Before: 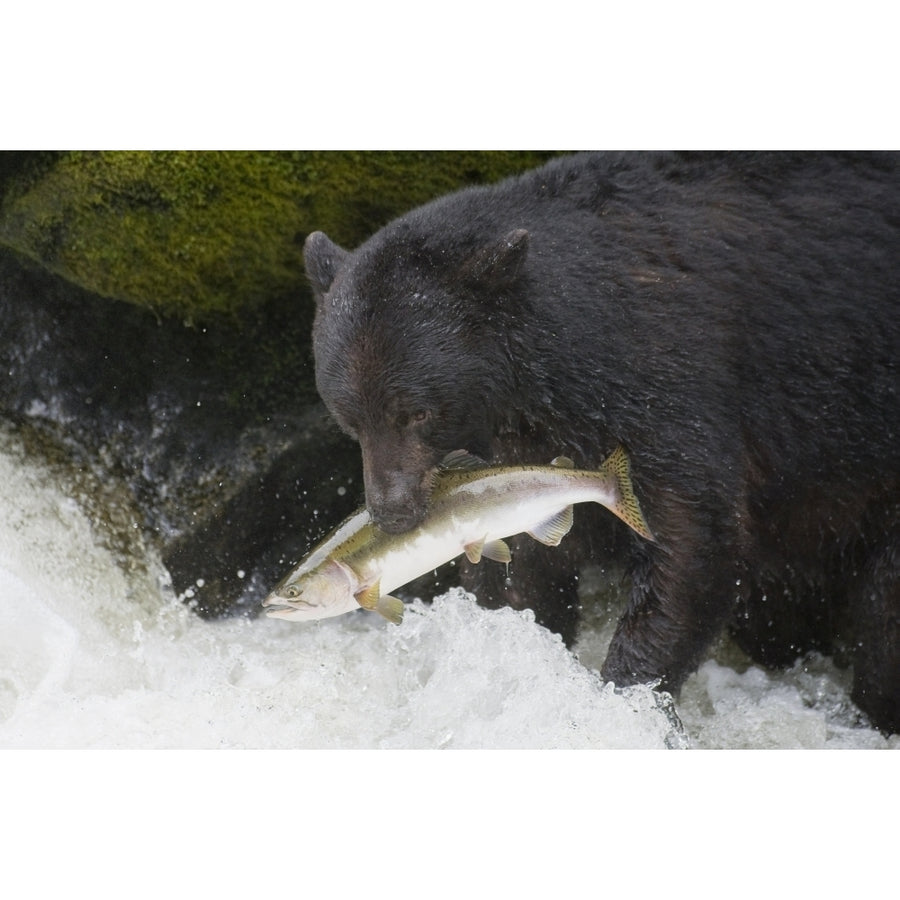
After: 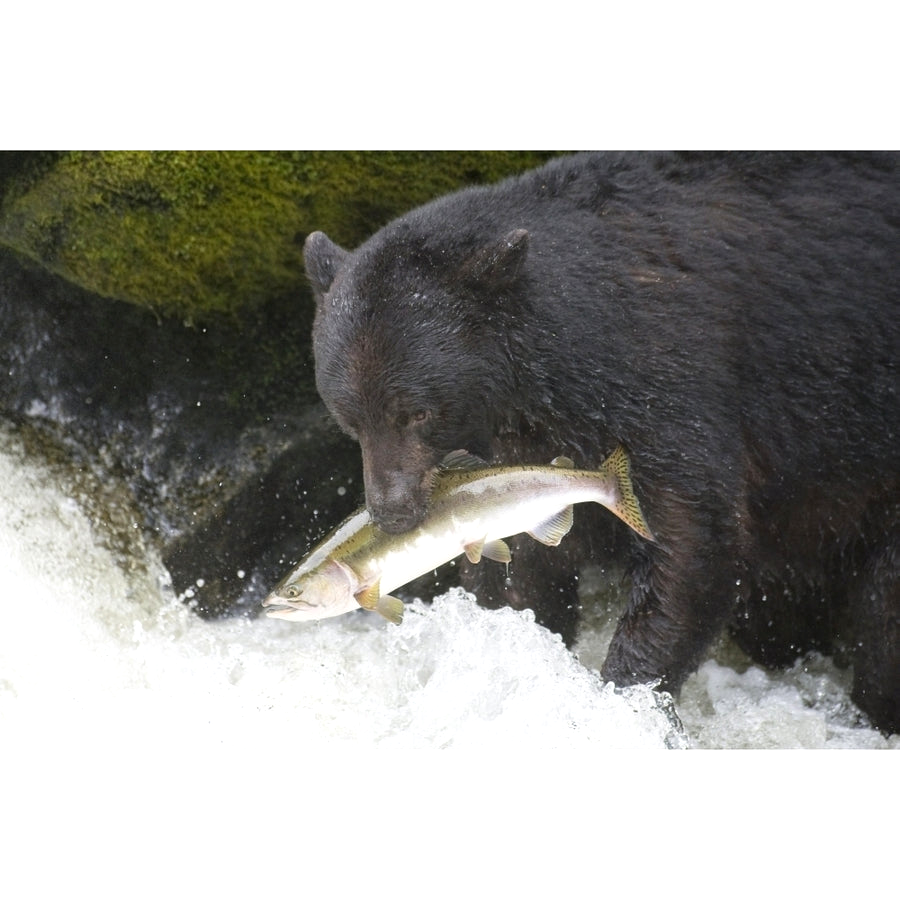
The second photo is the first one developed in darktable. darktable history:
exposure: exposure 0.458 EV, compensate highlight preservation false
